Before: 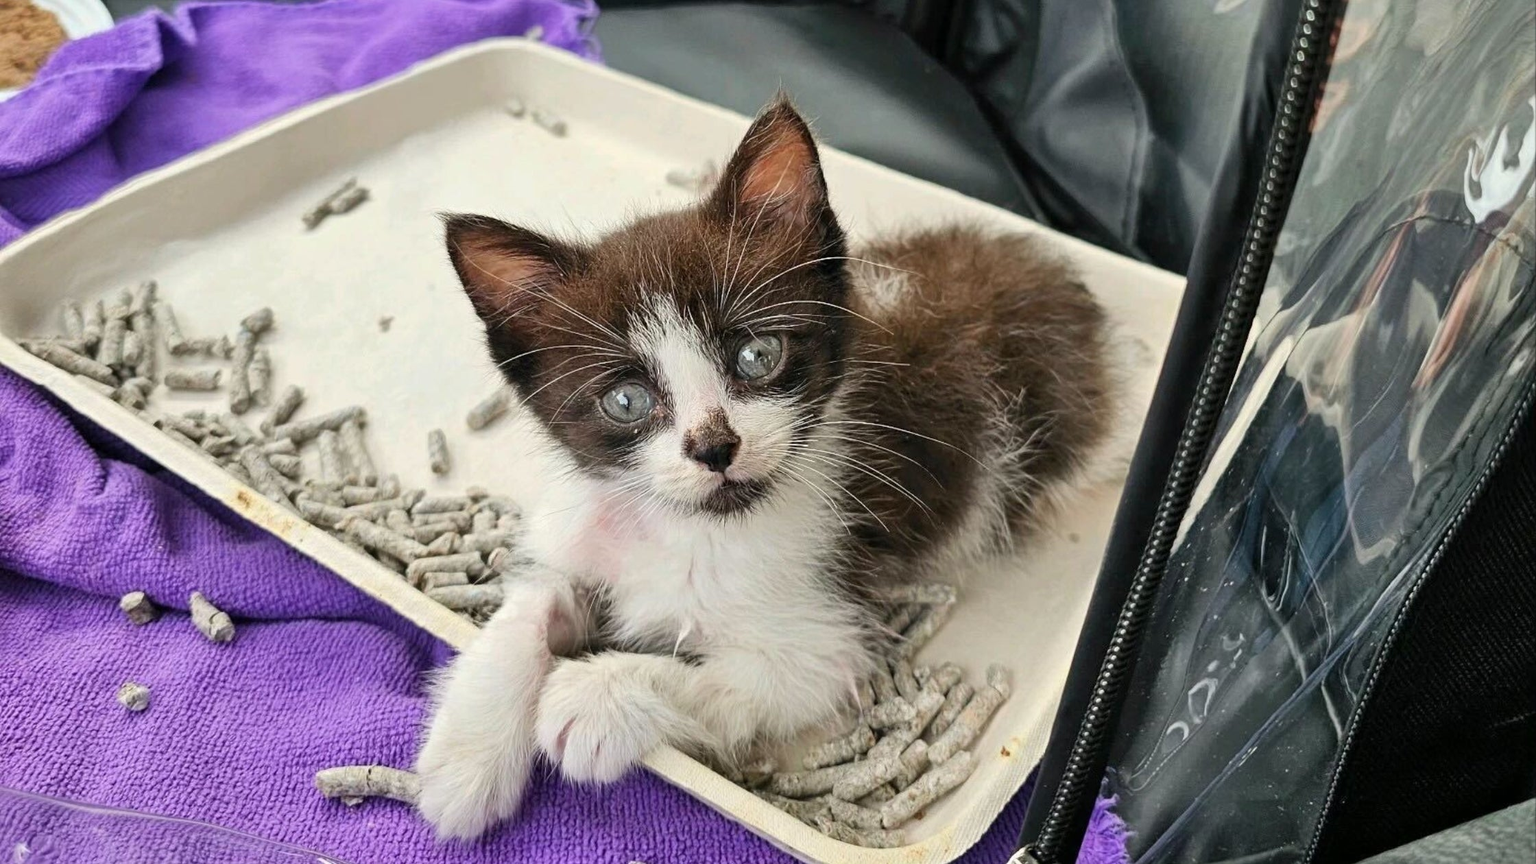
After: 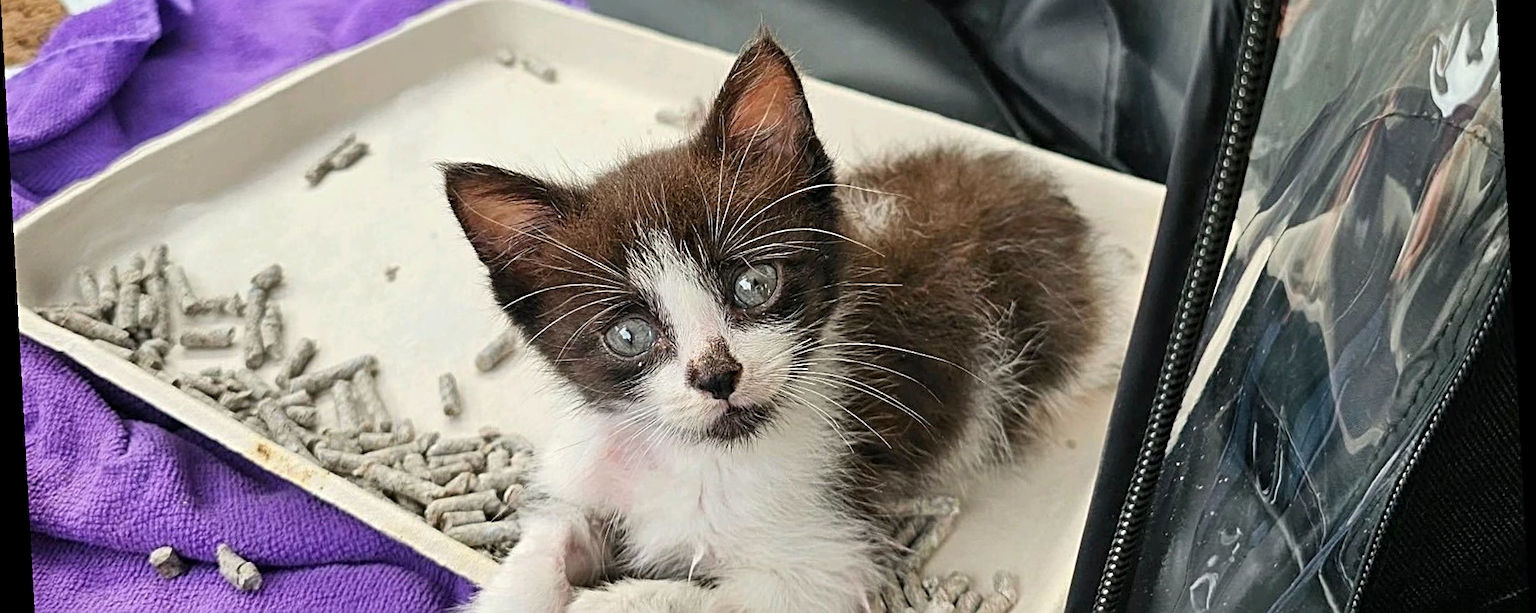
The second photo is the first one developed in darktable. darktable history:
crop: top 11.166%, bottom 22.168%
sharpen: radius 3.119
rotate and perspective: rotation -3.18°, automatic cropping off
